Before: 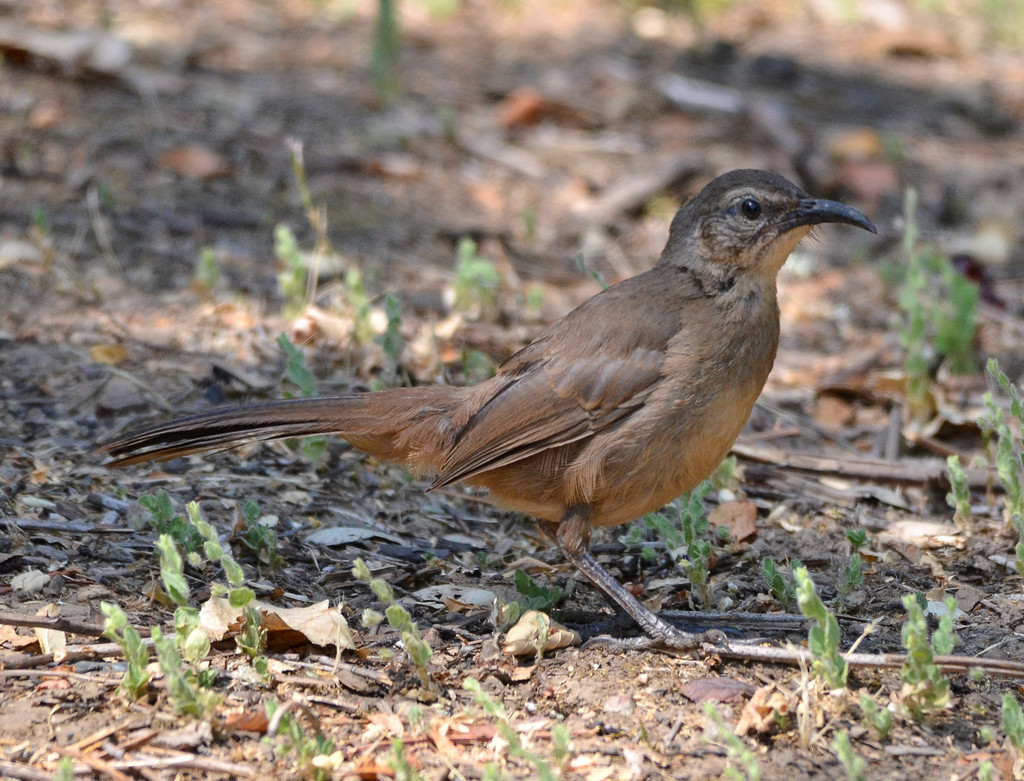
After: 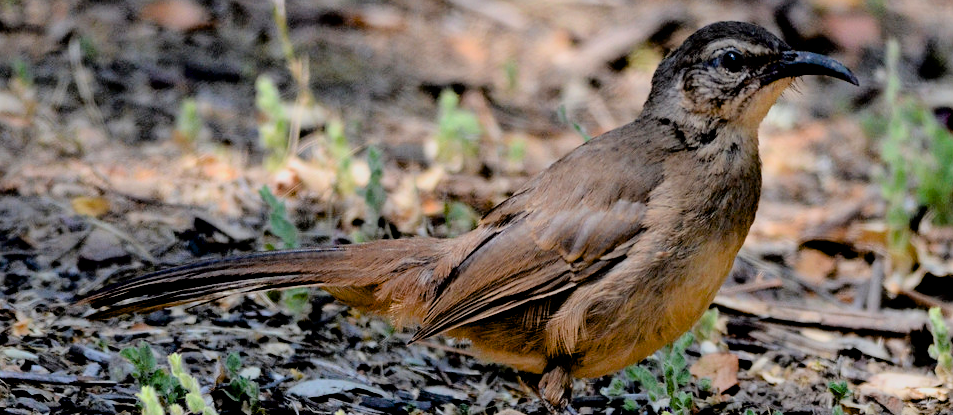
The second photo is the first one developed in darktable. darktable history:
exposure: black level correction 0.03, exposure 0.333 EV, compensate highlight preservation false
crop: left 1.815%, top 18.979%, right 5.057%, bottom 27.864%
filmic rgb: black relative exposure -4.41 EV, white relative exposure 5 EV, threshold 2.95 EV, hardness 2.2, latitude 40.51%, contrast 1.158, highlights saturation mix 10.16%, shadows ↔ highlights balance 0.949%, color science v6 (2022), enable highlight reconstruction true
